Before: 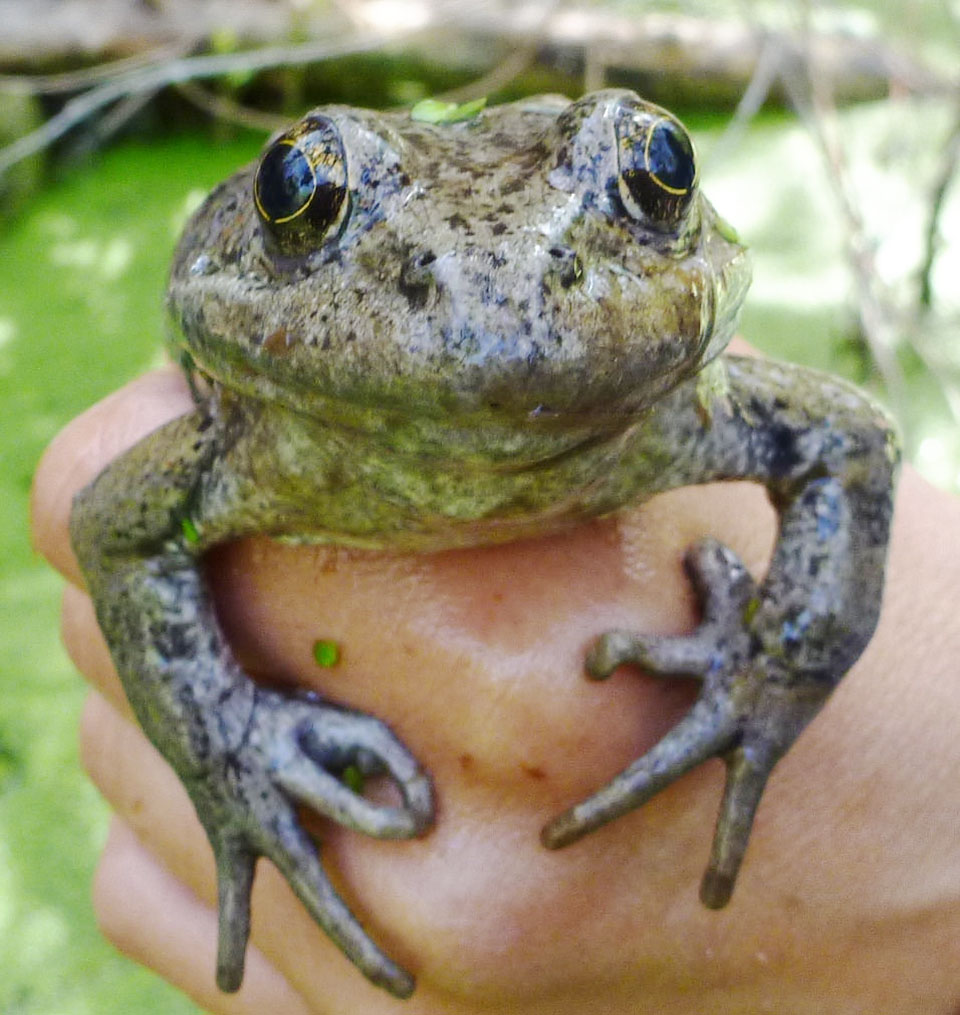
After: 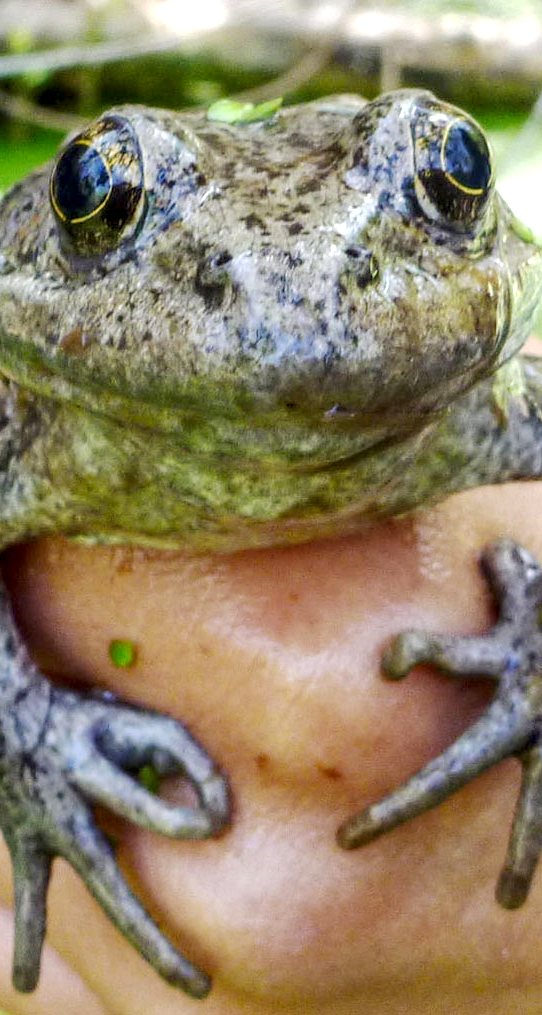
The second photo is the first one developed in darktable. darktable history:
exposure: black level correction 0.005, exposure 0.284 EV, compensate highlight preservation false
crop: left 21.292%, right 22.223%
local contrast: on, module defaults
